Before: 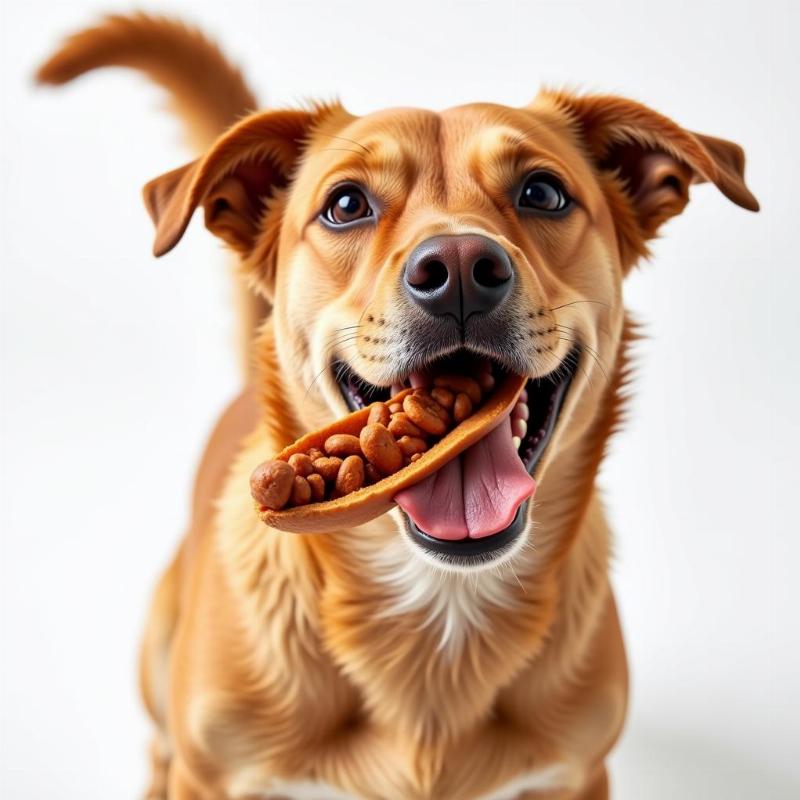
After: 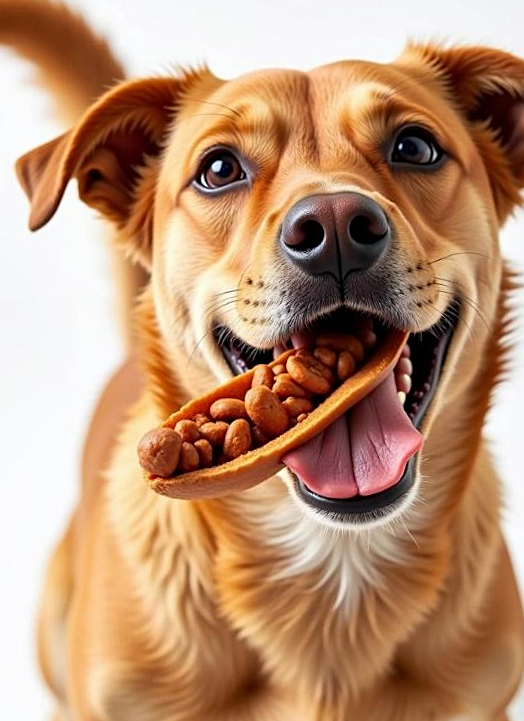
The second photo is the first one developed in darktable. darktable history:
sharpen: radius 2.167, amount 0.381, threshold 0
rotate and perspective: rotation -3°, crop left 0.031, crop right 0.968, crop top 0.07, crop bottom 0.93
crop and rotate: left 14.292%, right 19.041%
